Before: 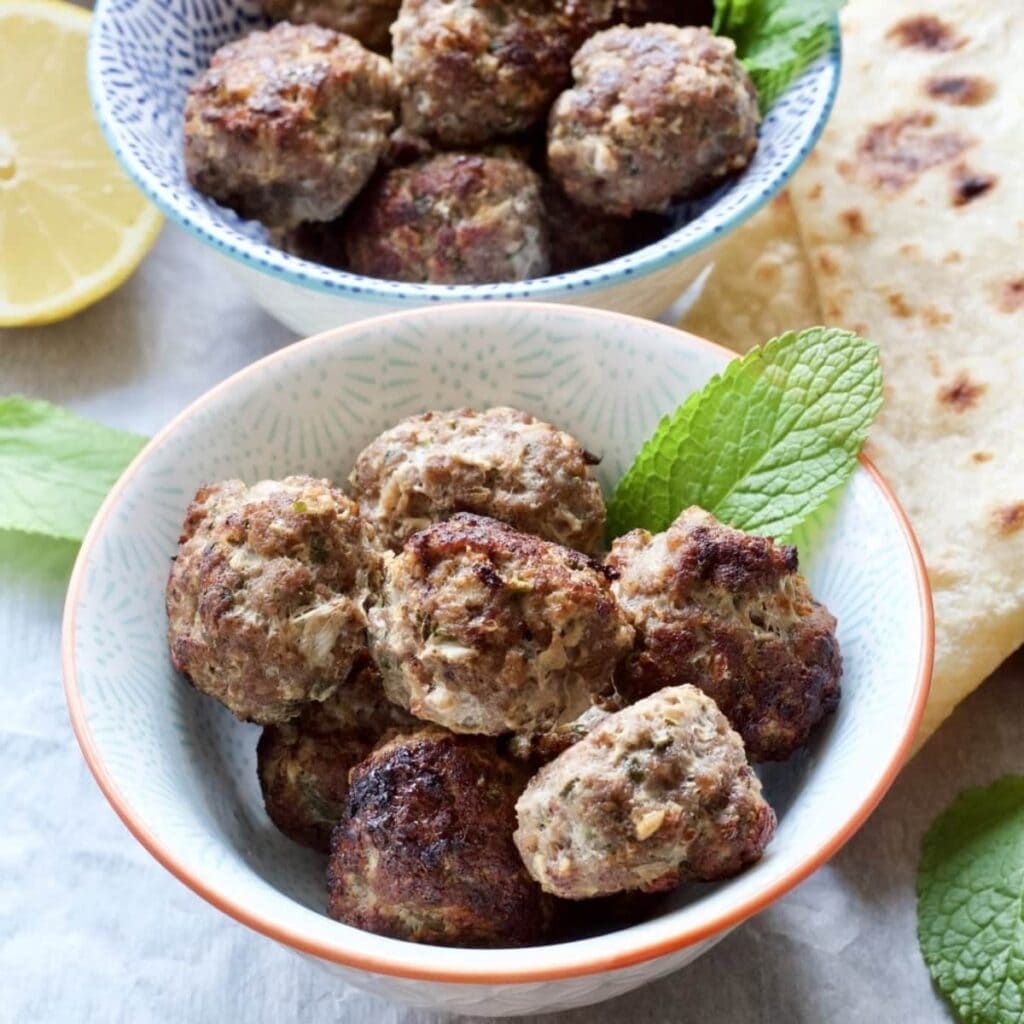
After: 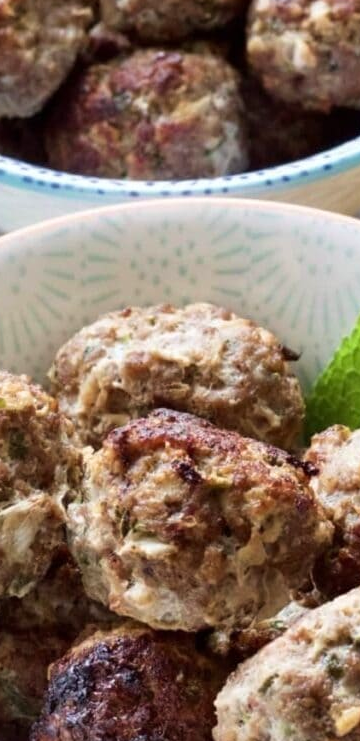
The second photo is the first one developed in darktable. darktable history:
crop and rotate: left 29.476%, top 10.214%, right 35.32%, bottom 17.333%
velvia: strength 15%
